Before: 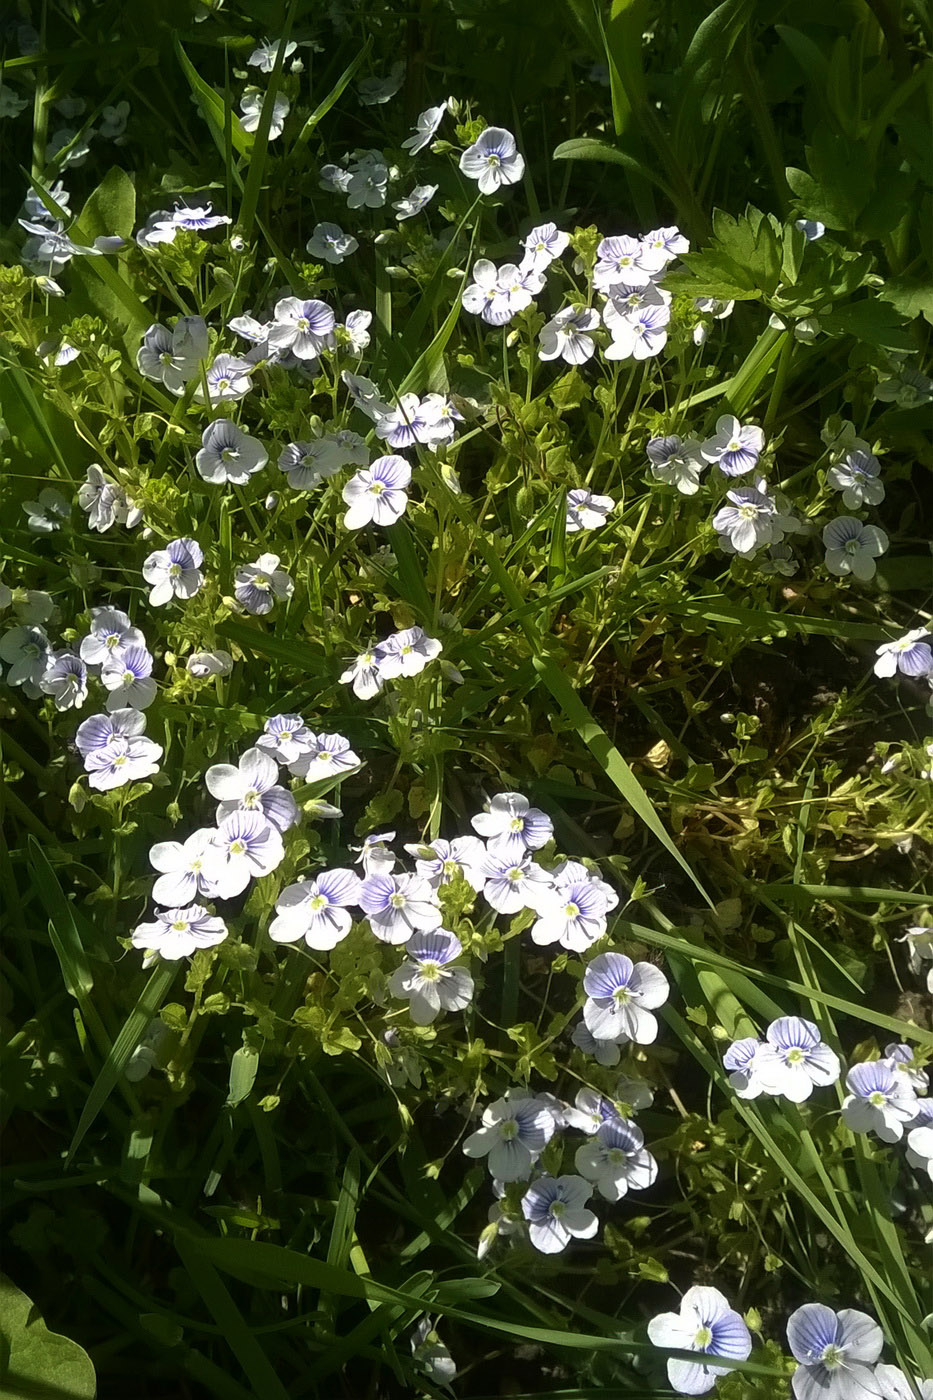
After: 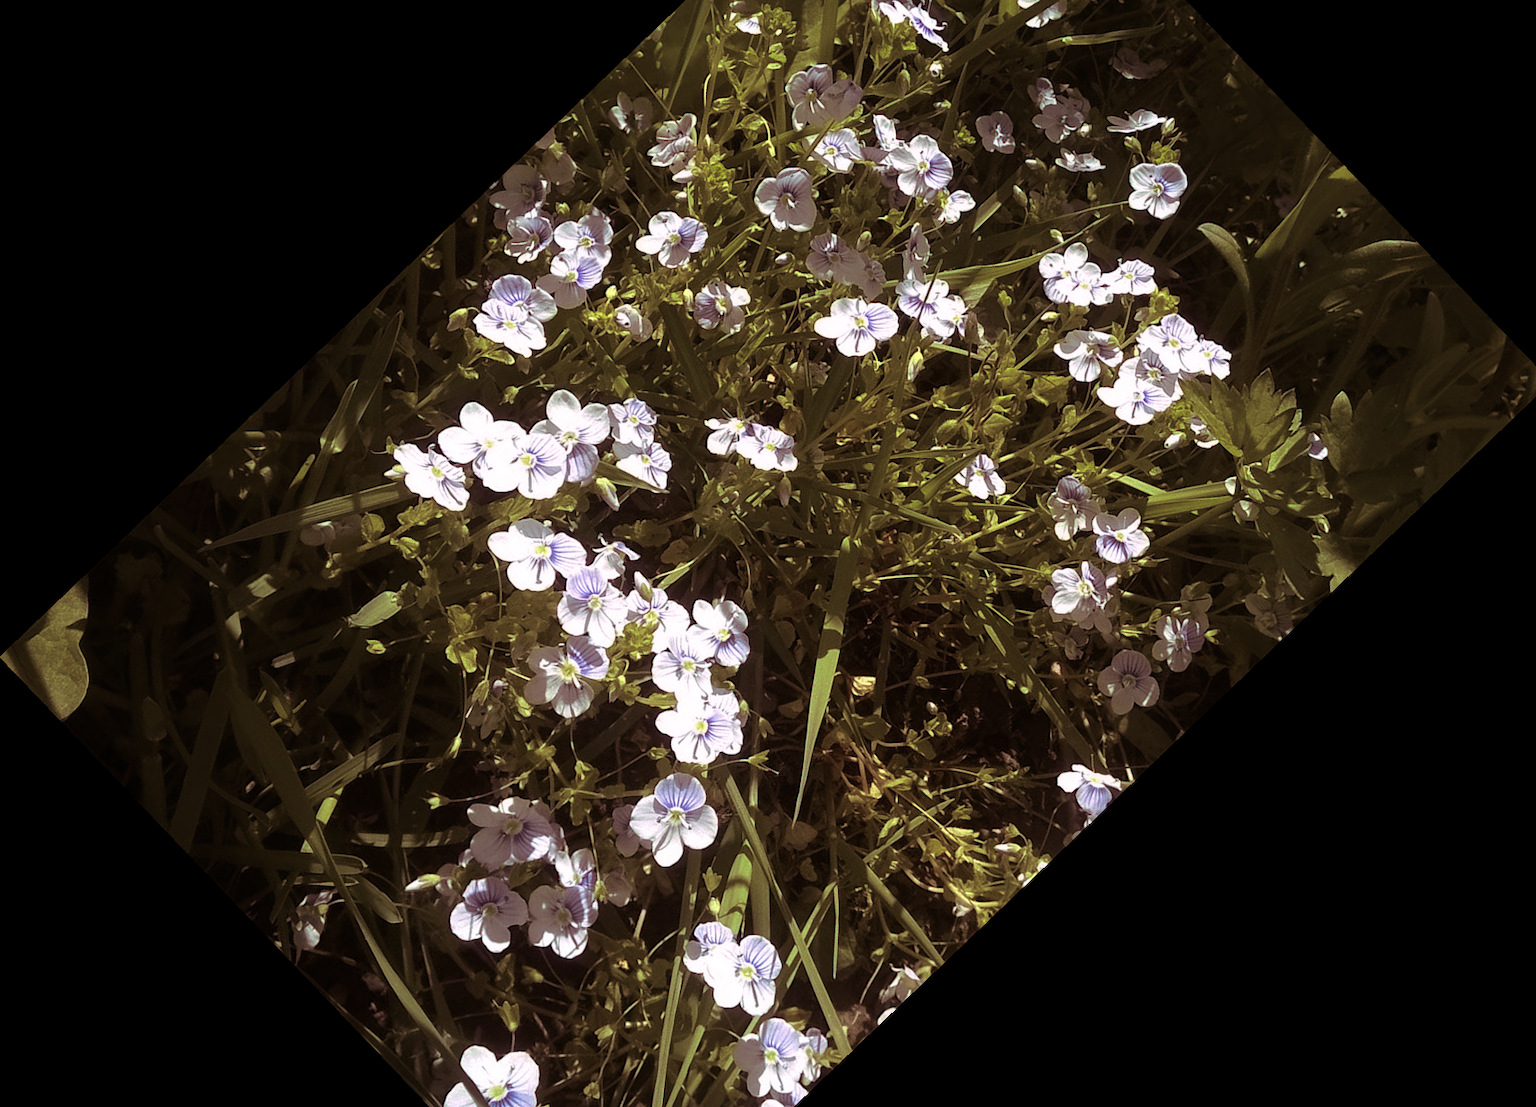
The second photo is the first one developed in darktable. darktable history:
crop and rotate: angle -46.26°, top 16.234%, right 0.912%, bottom 11.704%
split-toning: highlights › hue 298.8°, highlights › saturation 0.73, compress 41.76%
